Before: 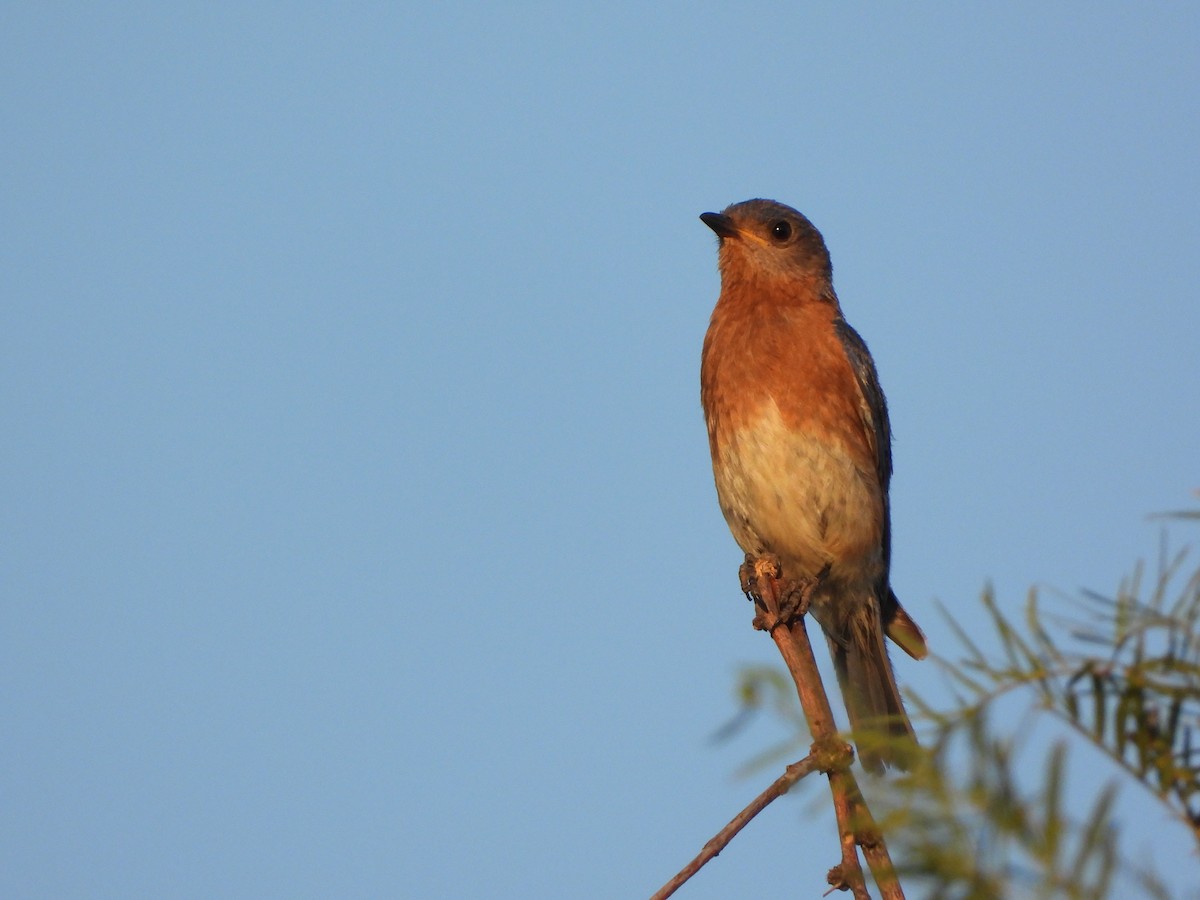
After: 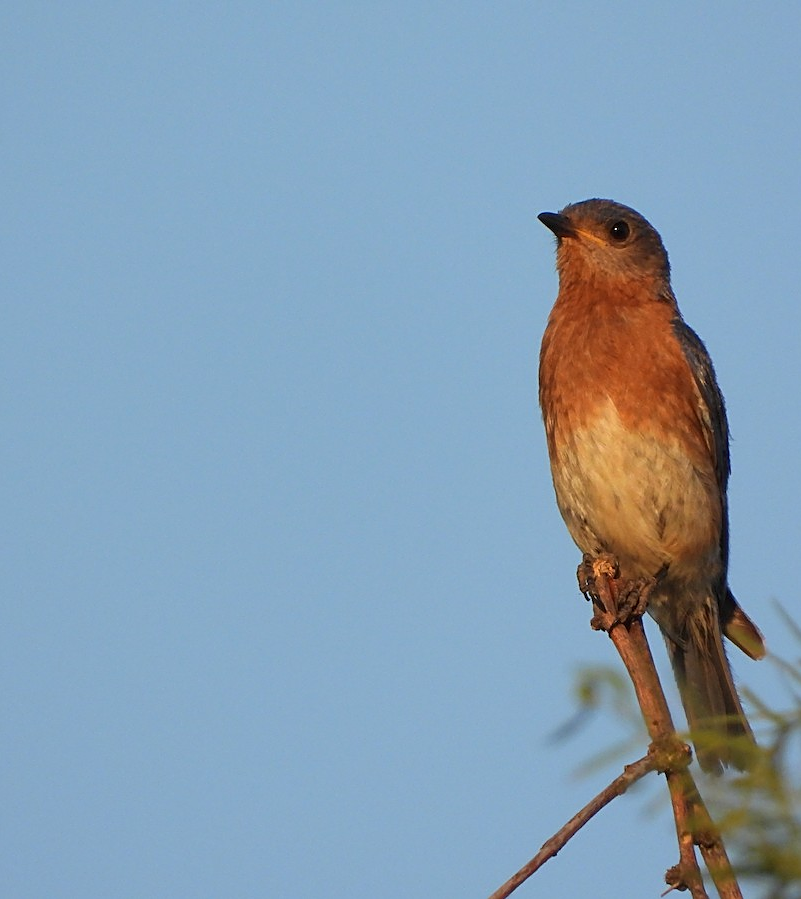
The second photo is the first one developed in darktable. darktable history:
crop and rotate: left 13.566%, right 19.669%
sharpen: on, module defaults
